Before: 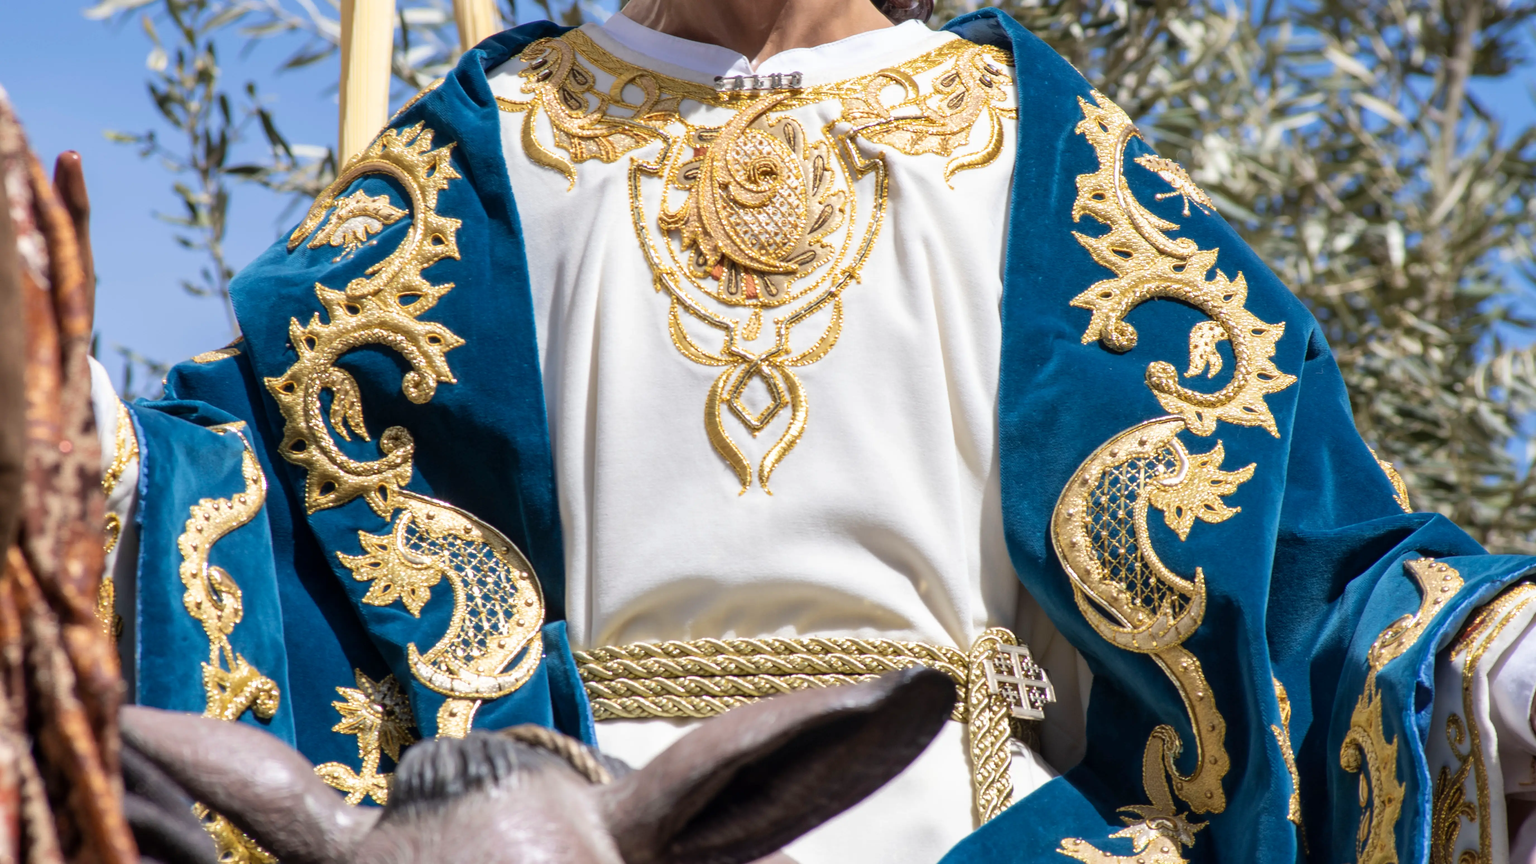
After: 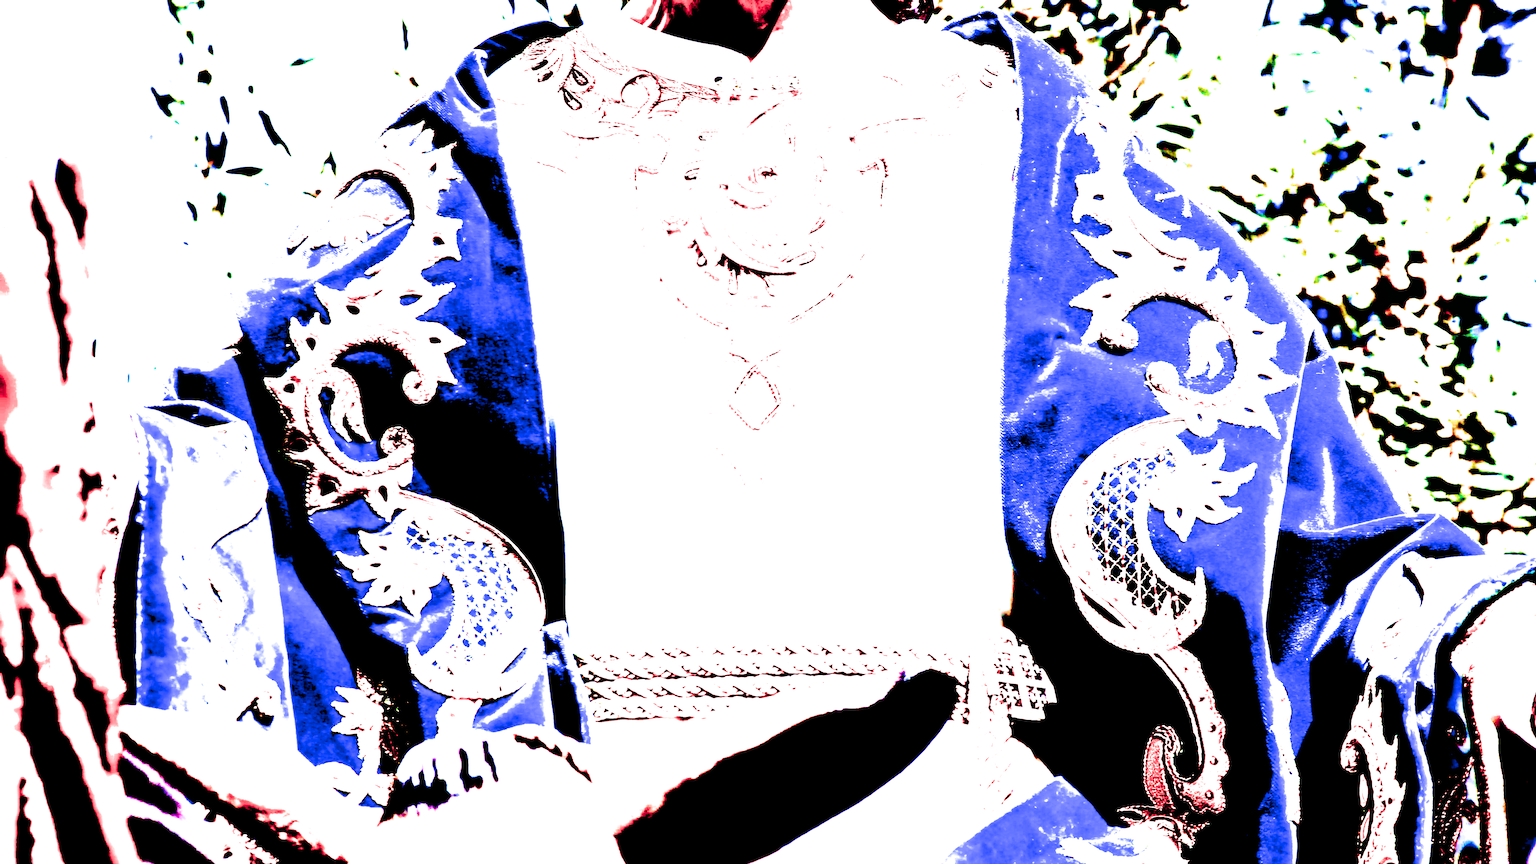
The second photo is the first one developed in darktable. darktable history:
color balance rgb: perceptual saturation grading › global saturation -0.101%, perceptual brilliance grading › global brilliance 2.981%, perceptual brilliance grading › highlights -3.01%, perceptual brilliance grading › shadows 2.846%, global vibrance 14.46%
exposure: black level correction 0.098, exposure 2.988 EV, compensate highlight preservation false
filmic rgb: black relative exposure -8.03 EV, white relative exposure 2.19 EV, threshold 5.94 EV, hardness 6.9, enable highlight reconstruction true
